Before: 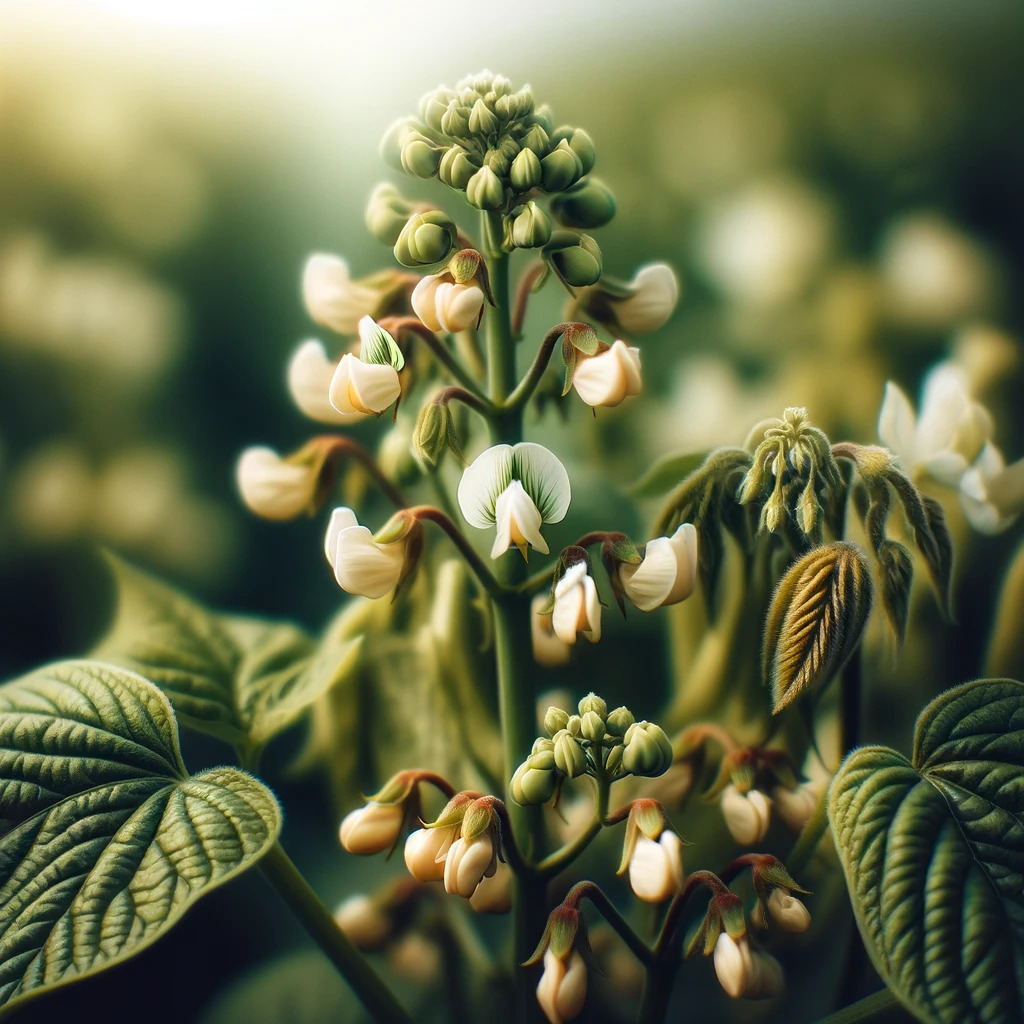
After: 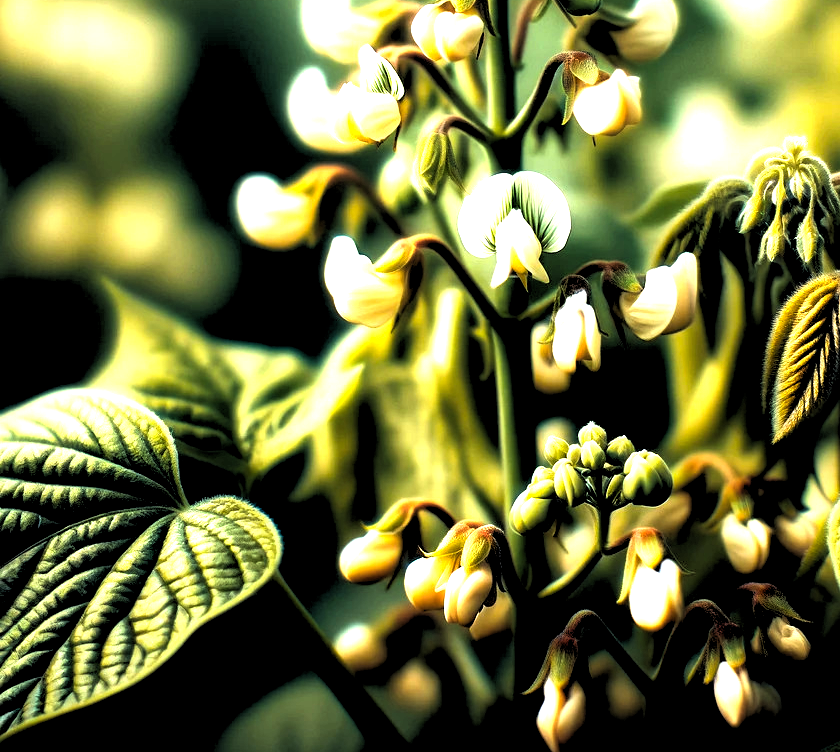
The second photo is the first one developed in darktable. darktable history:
exposure: black level correction 0, exposure 0.9 EV, compensate highlight preservation false
rgb levels: levels [[0.034, 0.472, 0.904], [0, 0.5, 1], [0, 0.5, 1]]
color balance rgb: perceptual brilliance grading › highlights 14.29%, perceptual brilliance grading › mid-tones -5.92%, perceptual brilliance grading › shadows -26.83%, global vibrance 31.18%
crop: top 26.531%, right 17.959%
